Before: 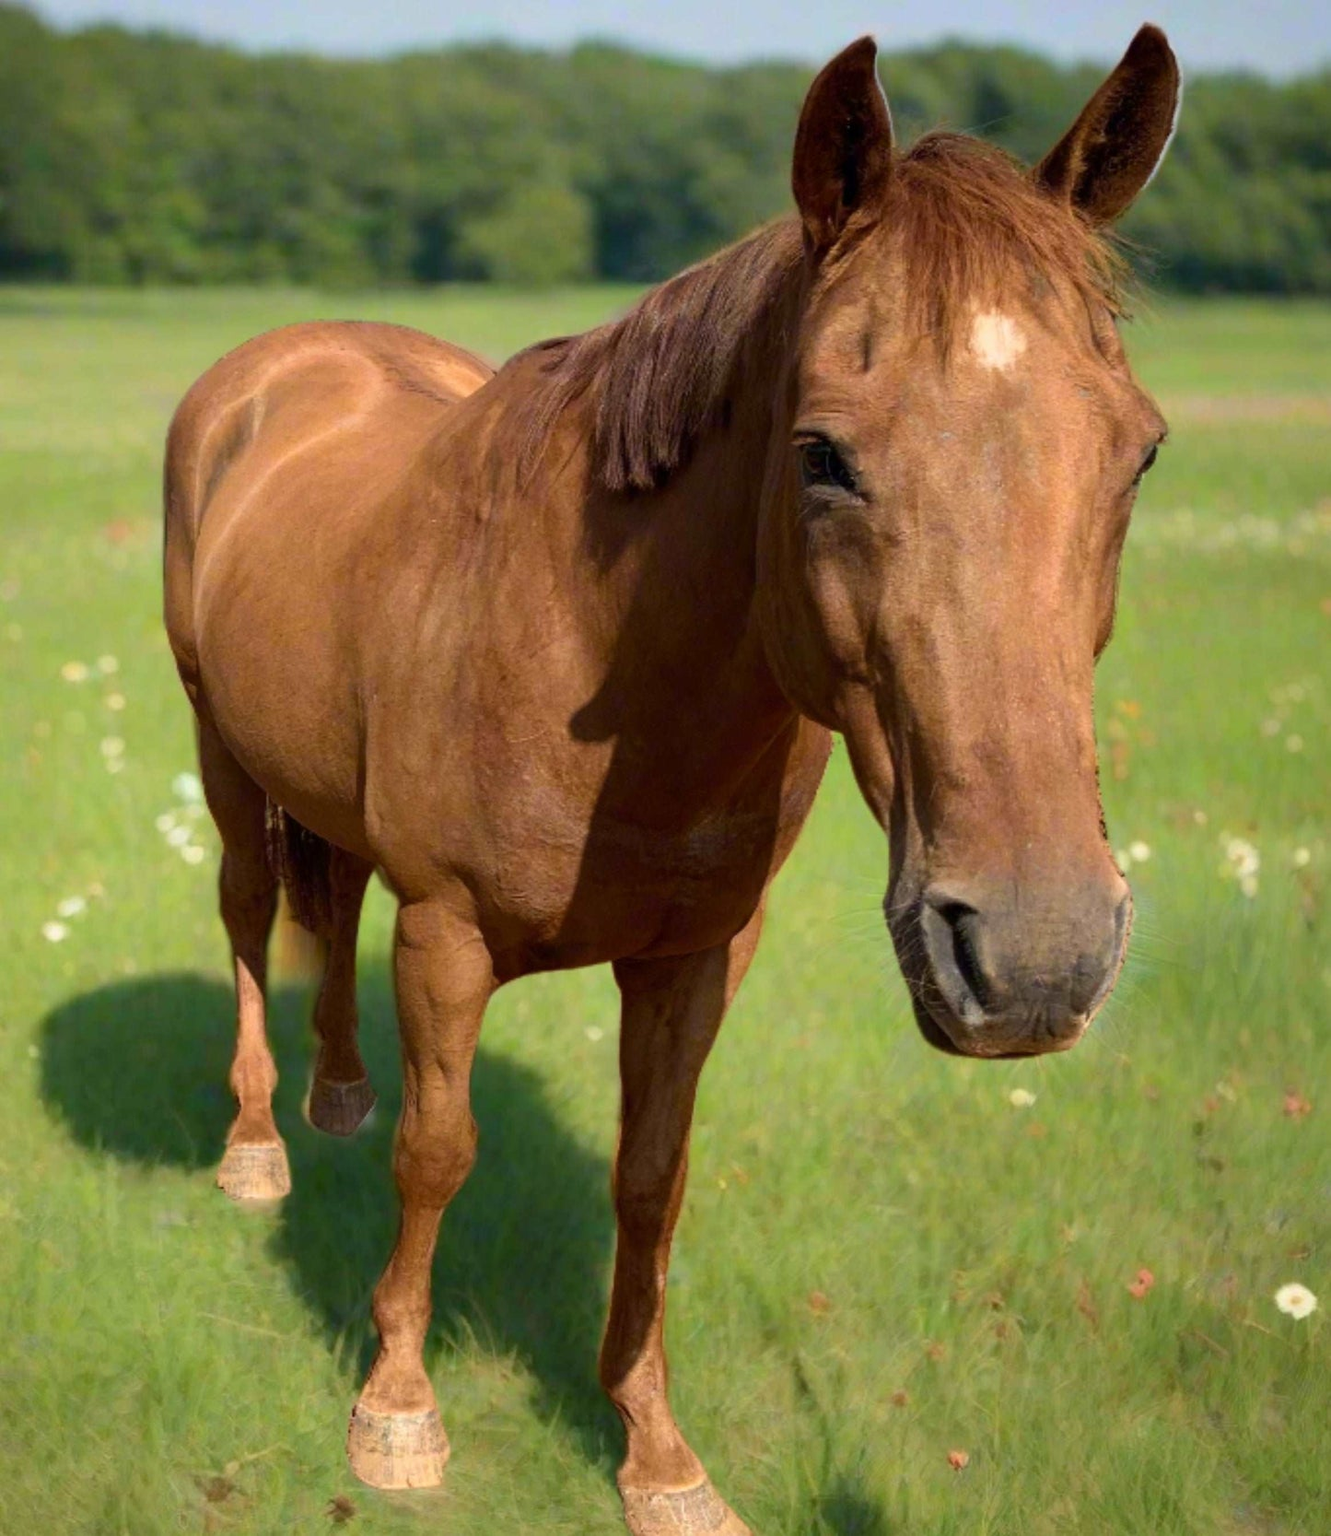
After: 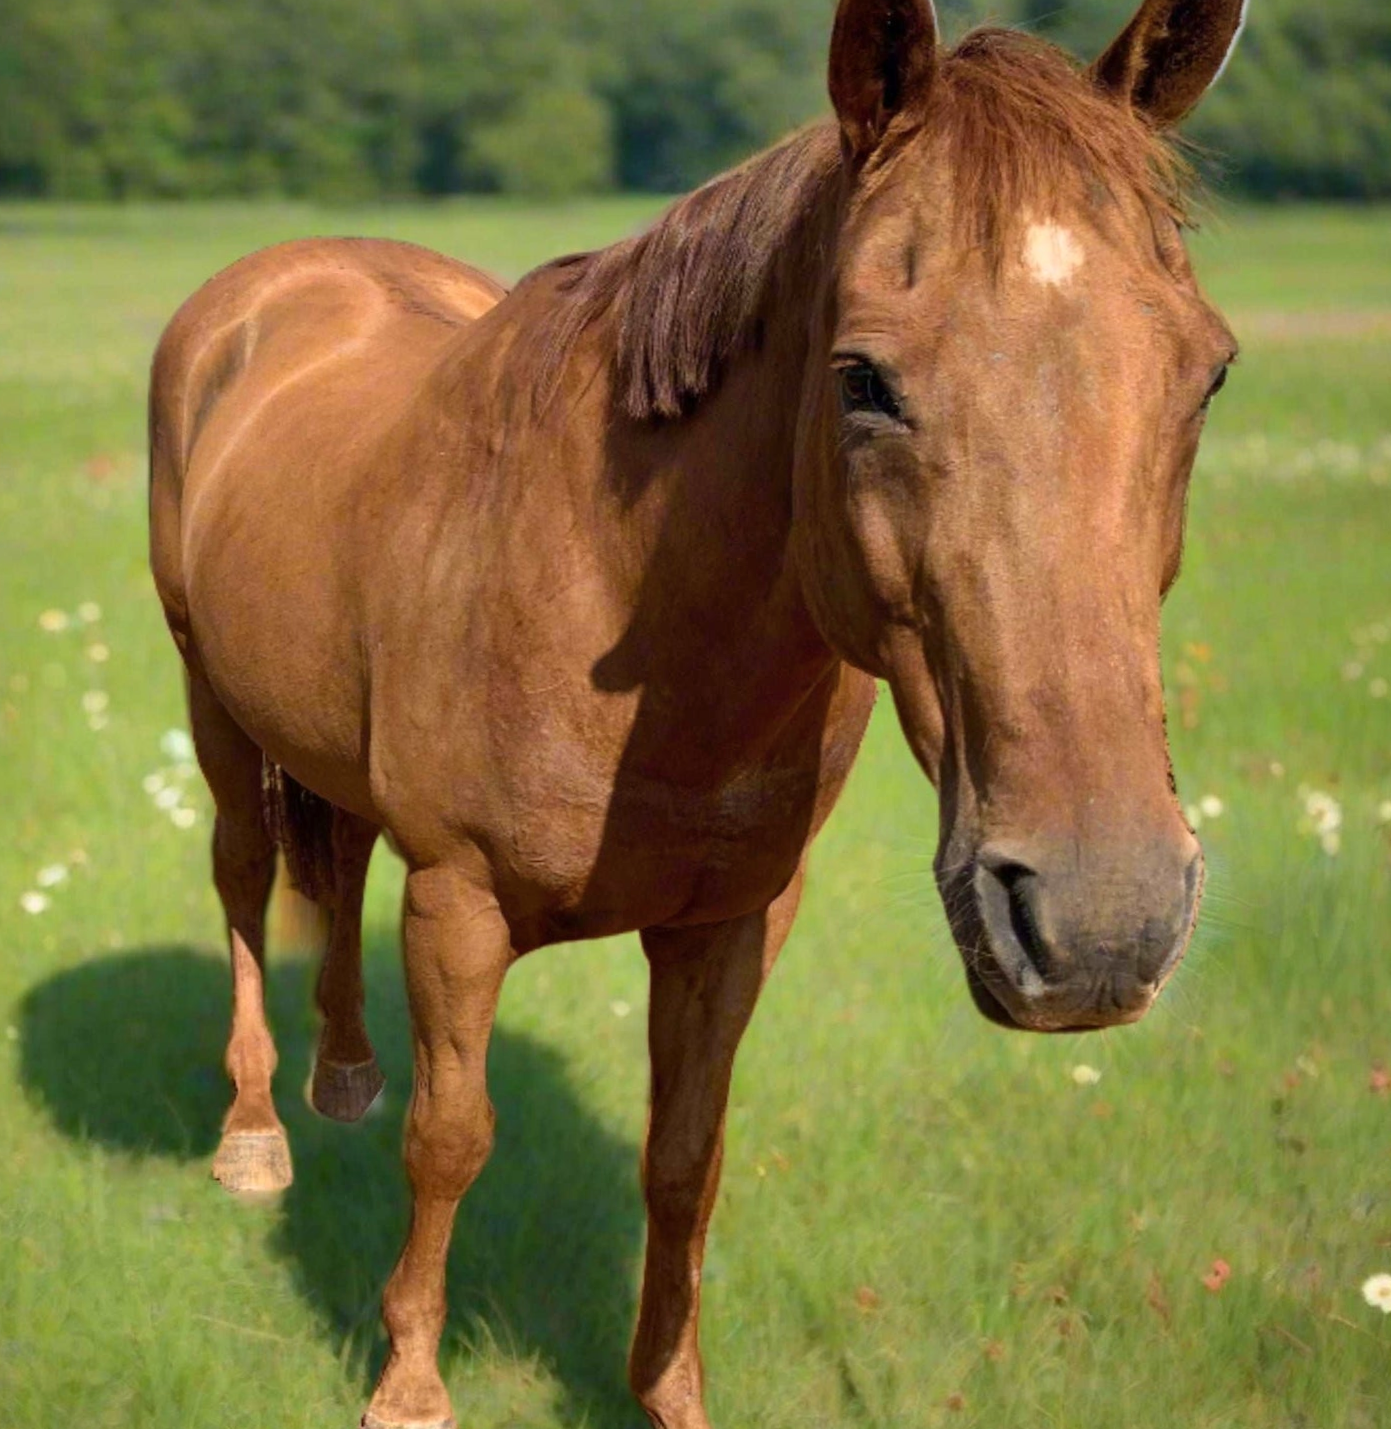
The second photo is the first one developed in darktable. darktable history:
shadows and highlights: shadows 49, highlights -41, soften with gaussian
tone equalizer: on, module defaults
crop: left 1.507%, top 6.147%, right 1.379%, bottom 6.637%
rotate and perspective: rotation -0.45°, automatic cropping original format, crop left 0.008, crop right 0.992, crop top 0.012, crop bottom 0.988
